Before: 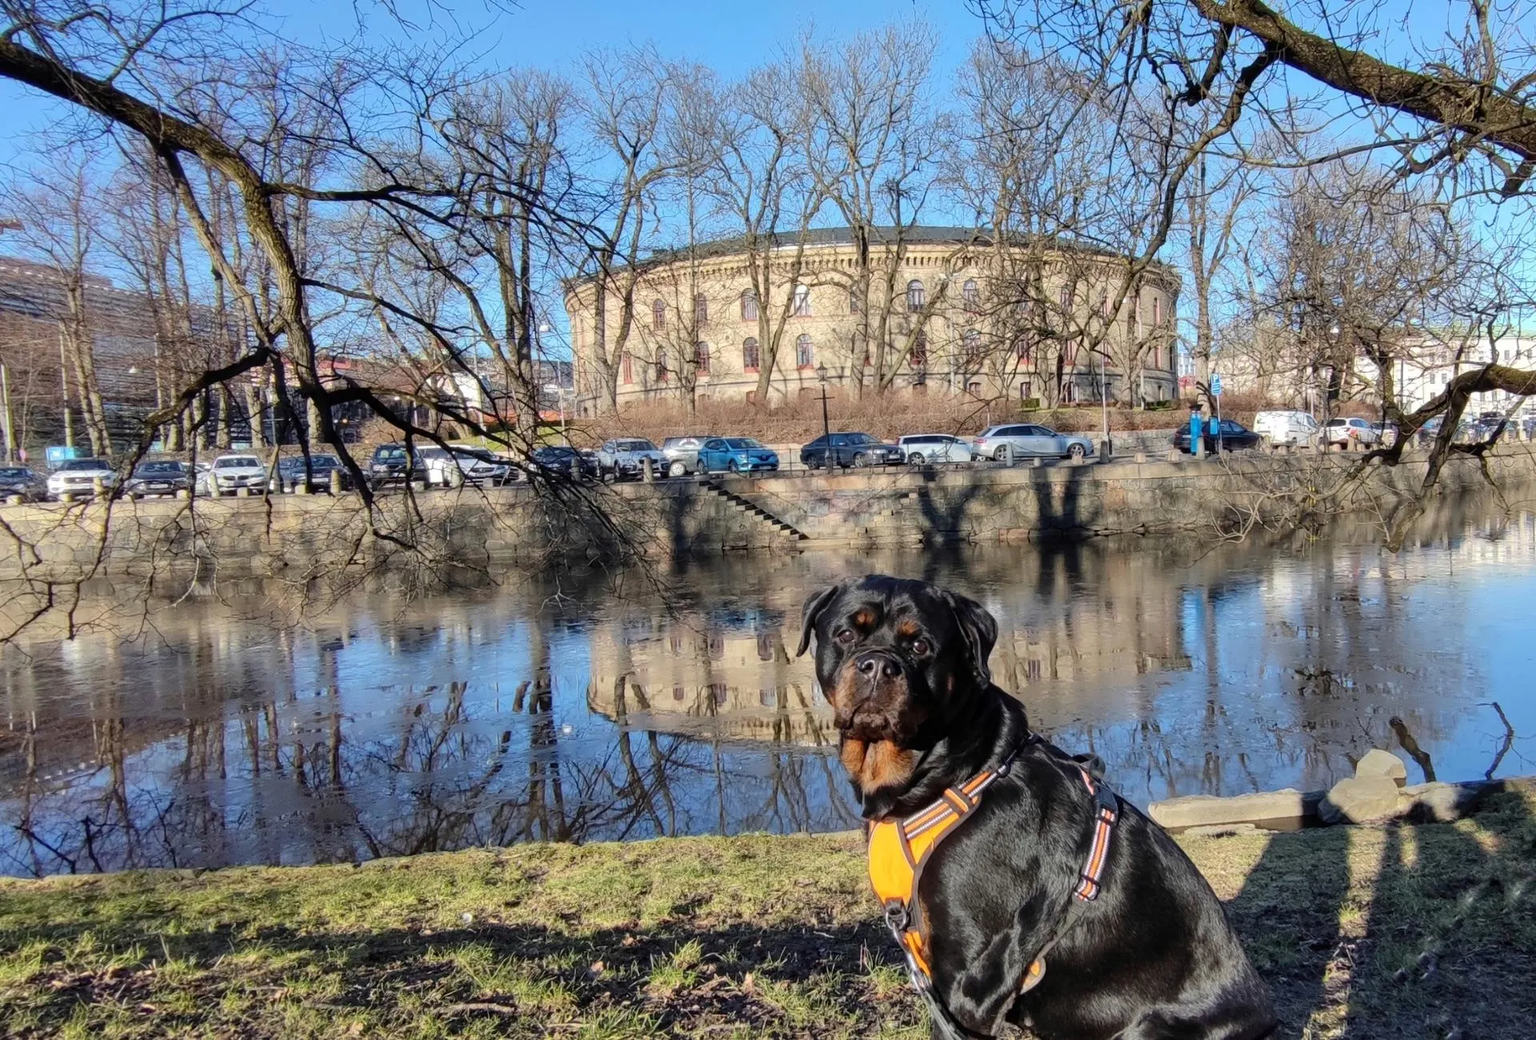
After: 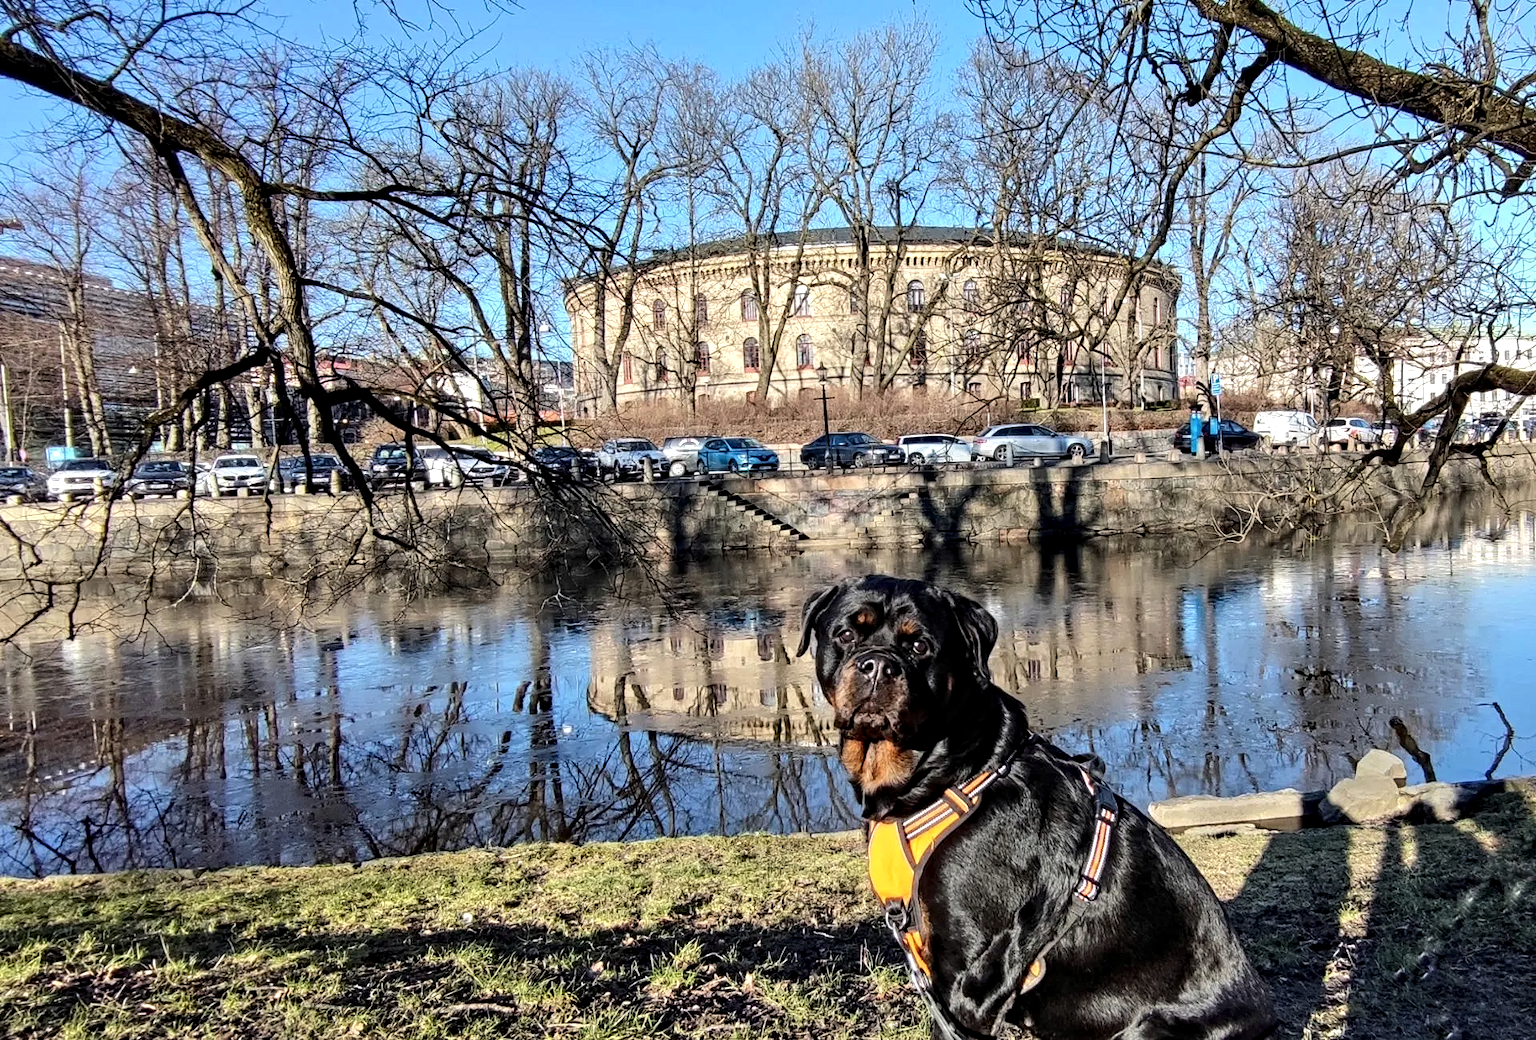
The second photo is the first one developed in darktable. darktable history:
tone equalizer: -8 EV -0.417 EV, -7 EV -0.389 EV, -6 EV -0.333 EV, -5 EV -0.222 EV, -3 EV 0.222 EV, -2 EV 0.333 EV, -1 EV 0.389 EV, +0 EV 0.417 EV, edges refinement/feathering 500, mask exposure compensation -1.25 EV, preserve details no
contrast equalizer: octaves 7, y [[0.502, 0.517, 0.543, 0.576, 0.611, 0.631], [0.5 ×6], [0.5 ×6], [0 ×6], [0 ×6]]
exposure: exposure -0.157 EV, compensate highlight preservation false
